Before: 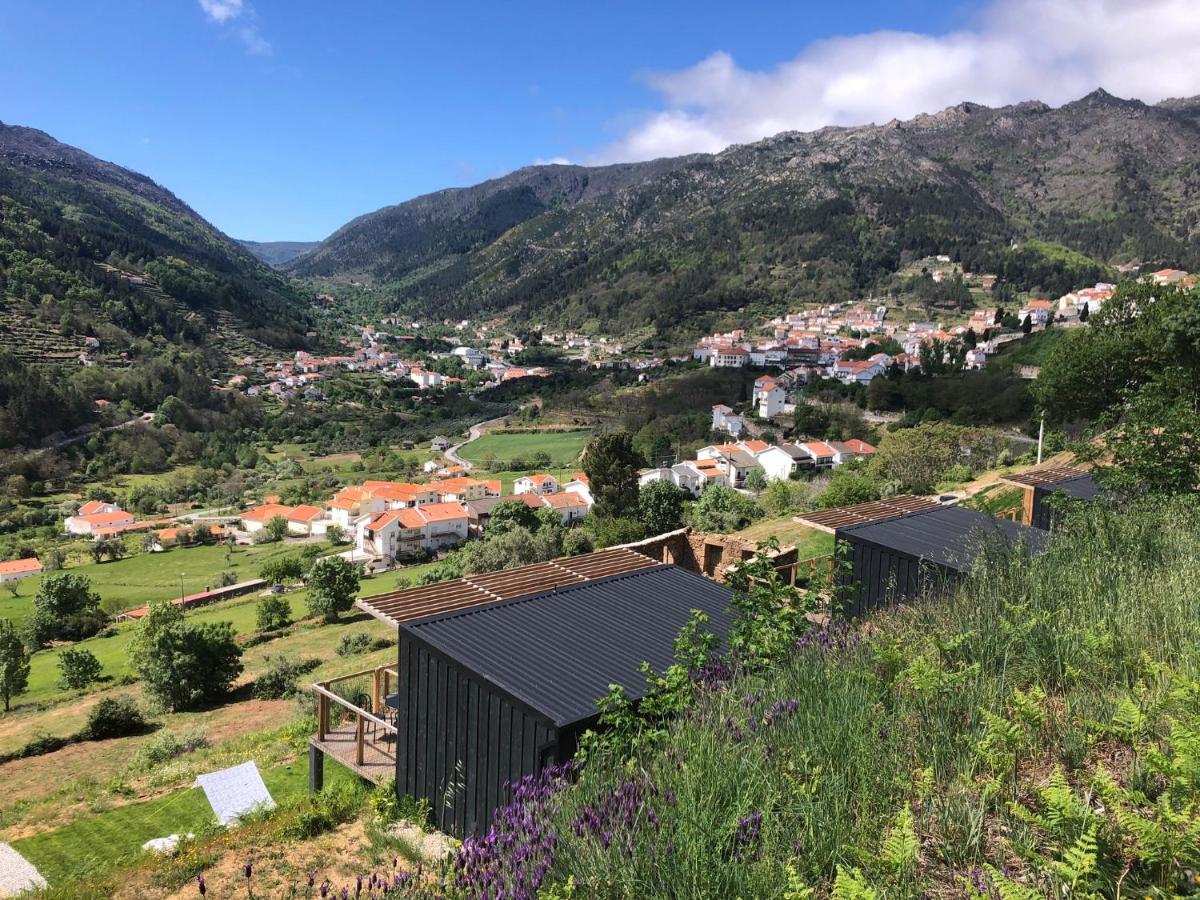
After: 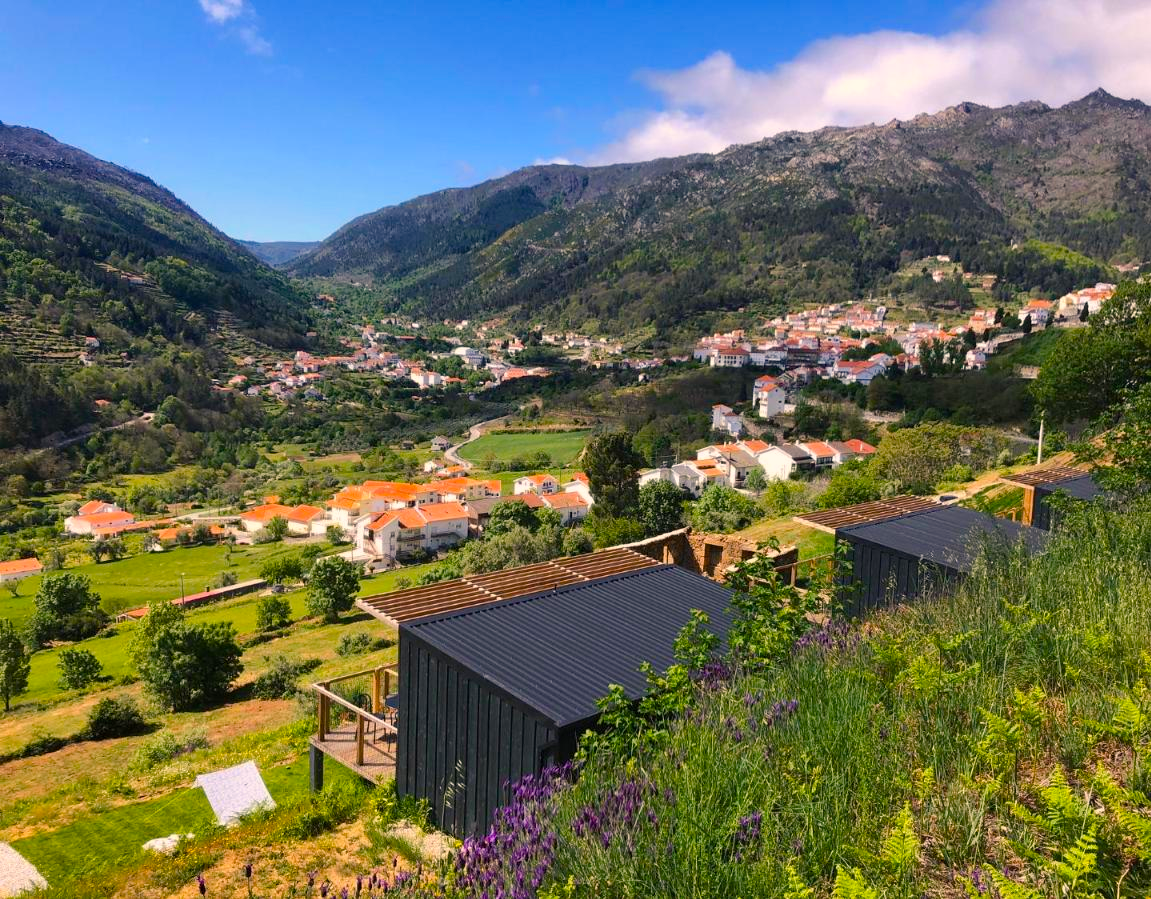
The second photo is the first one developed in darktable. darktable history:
crop: right 4.055%, bottom 0.029%
color balance rgb: highlights gain › chroma 2.98%, highlights gain › hue 60.21°, perceptual saturation grading › global saturation 35.738%, perceptual saturation grading › shadows 35.984%
